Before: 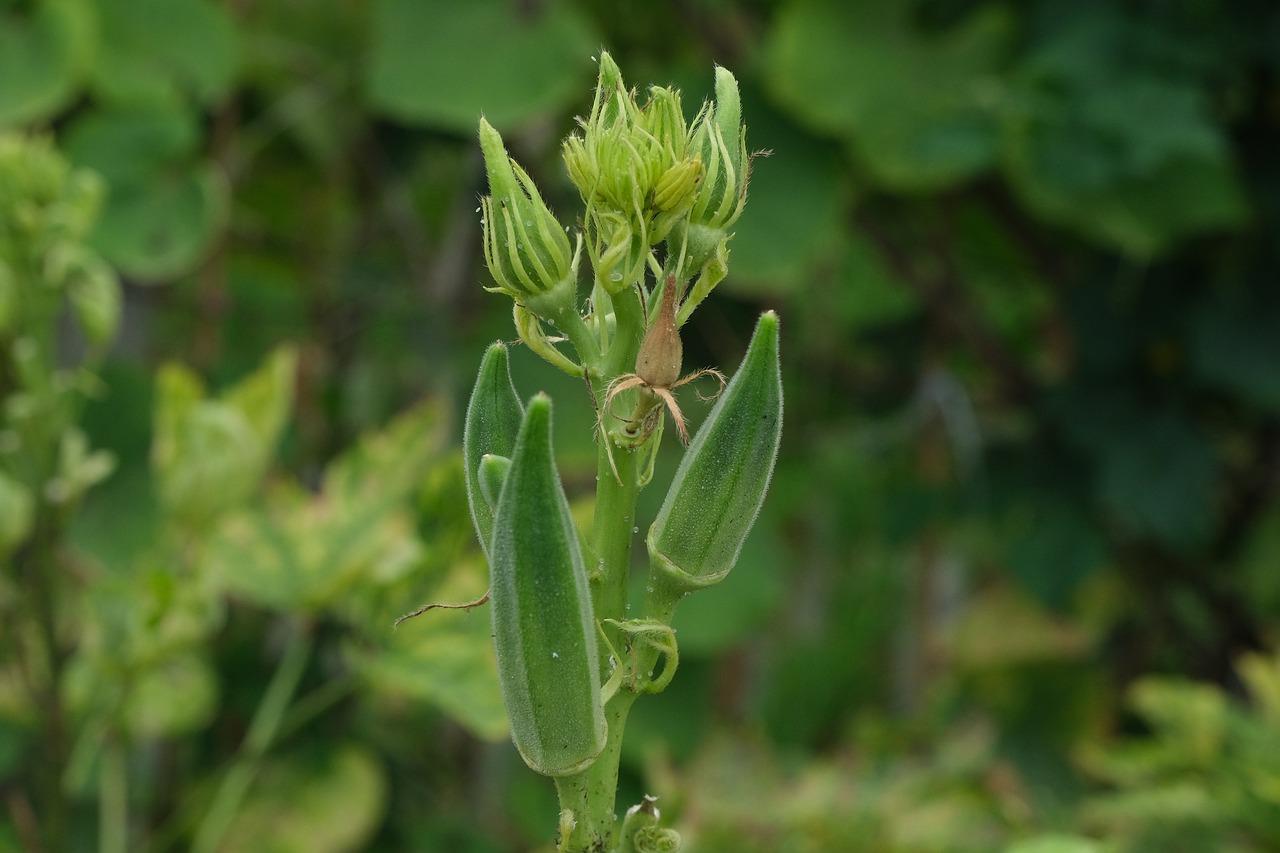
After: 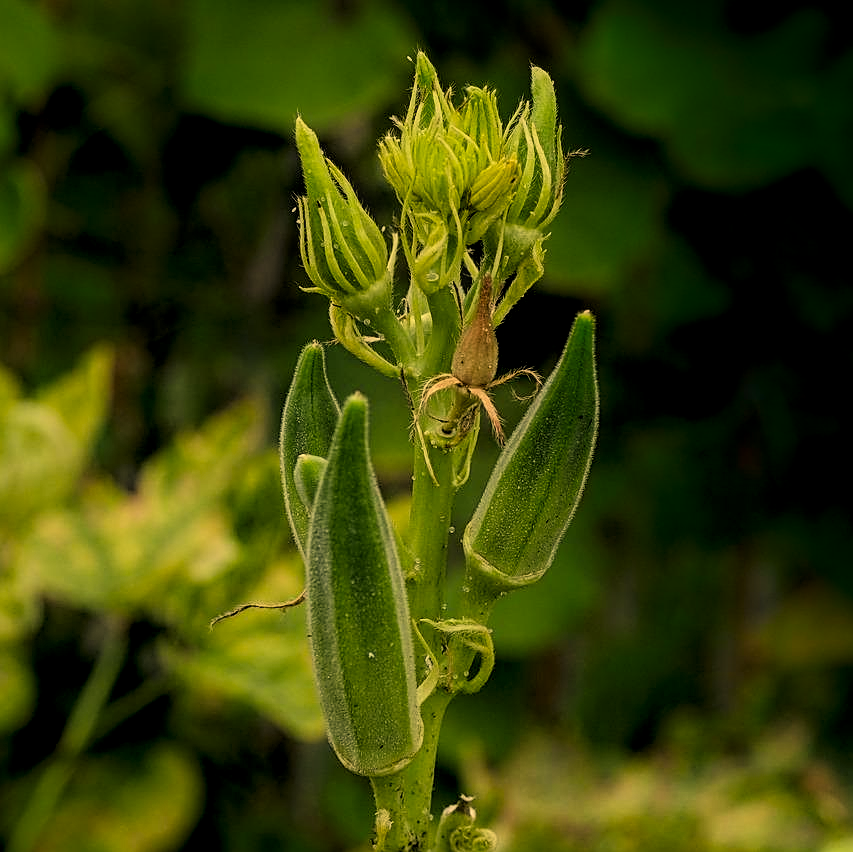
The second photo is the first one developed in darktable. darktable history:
filmic rgb: black relative exposure -5.05 EV, white relative exposure 3.99 EV, hardness 2.91, contrast 1.297, color science v6 (2022)
crop and rotate: left 14.383%, right 18.947%
local contrast: detail 130%
sharpen: on, module defaults
shadows and highlights: shadows -69.37, highlights 34.22, soften with gaussian
color correction: highlights a* 14.85, highlights b* 31.59
tone equalizer: on, module defaults
